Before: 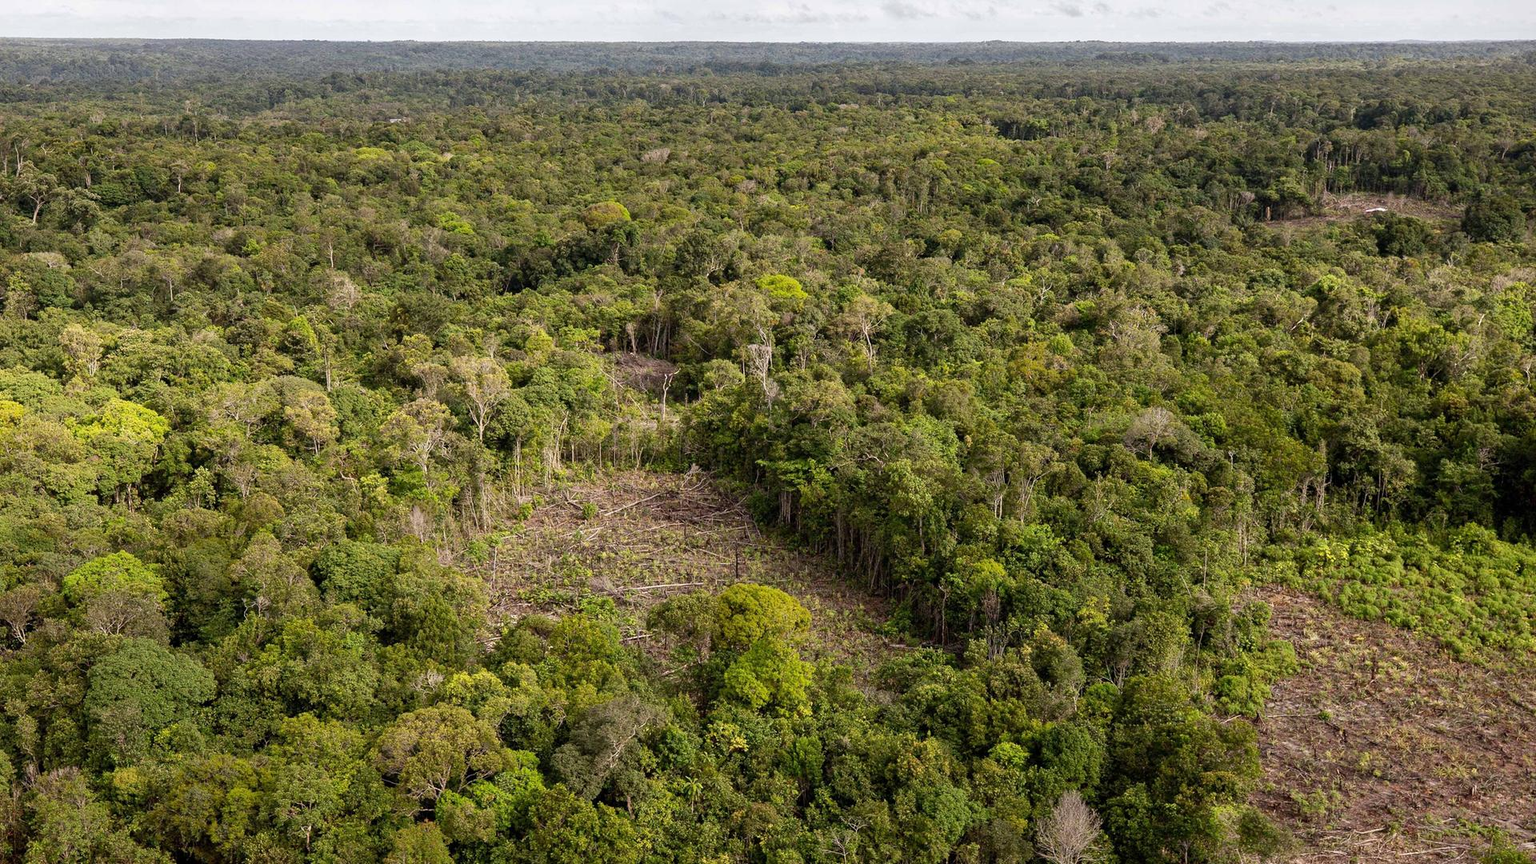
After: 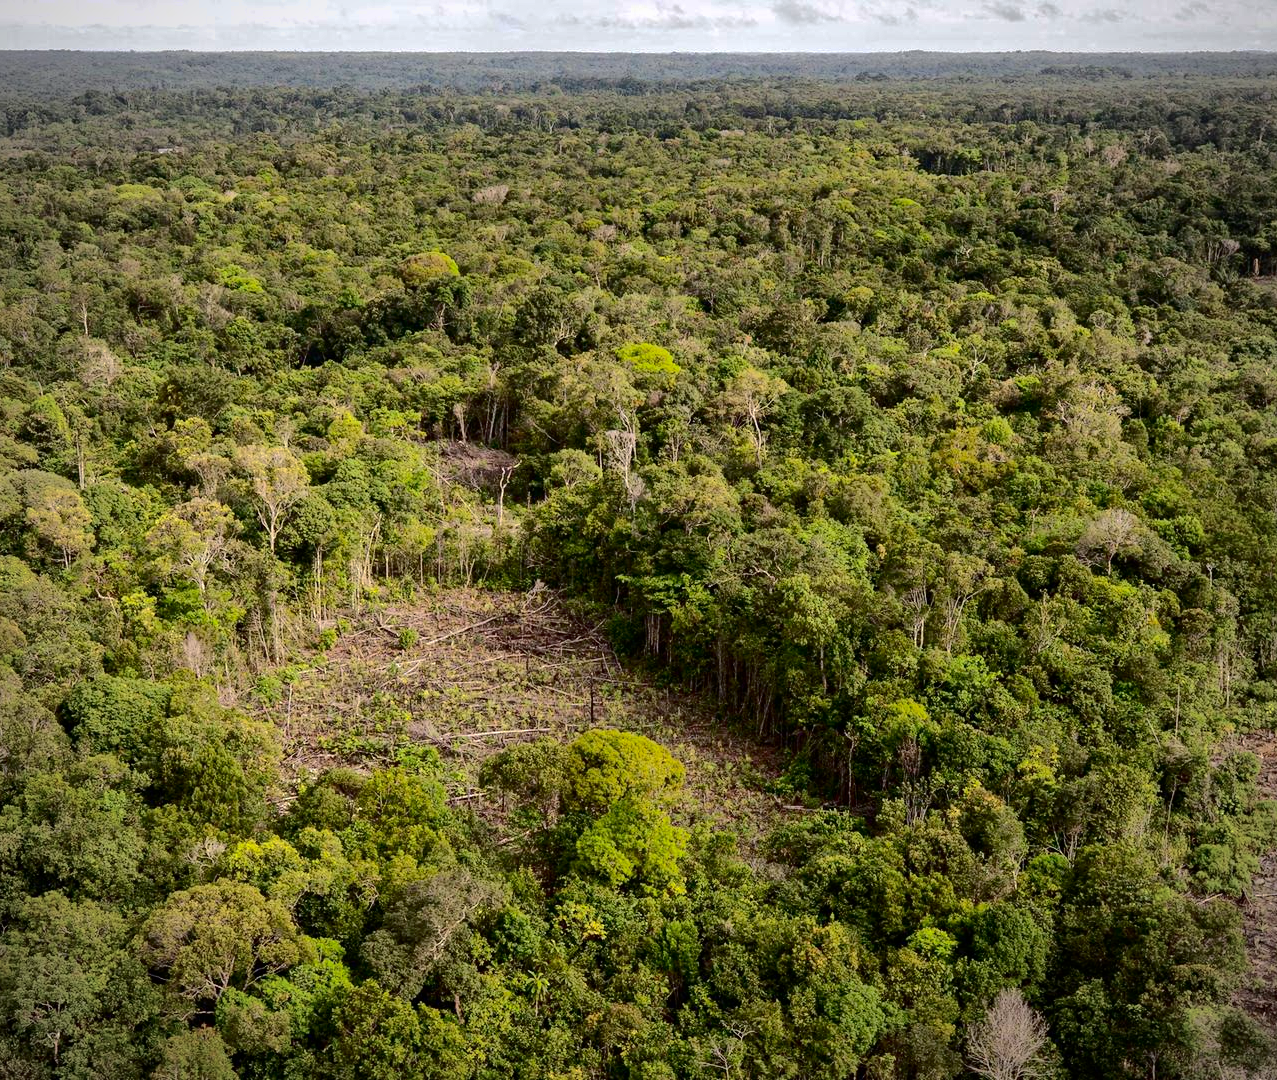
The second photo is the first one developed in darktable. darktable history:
contrast brightness saturation: contrast 0.127, brightness -0.064, saturation 0.164
crop: left 17.162%, right 16.285%
exposure: exposure -0.043 EV, compensate exposure bias true, compensate highlight preservation false
base curve: curves: ch0 [(0, 0) (0.74, 0.67) (1, 1)], preserve colors none
shadows and highlights: shadows 39.61, highlights -59.78
tone curve: curves: ch0 [(0, 0) (0.003, 0.002) (0.011, 0.007) (0.025, 0.016) (0.044, 0.027) (0.069, 0.045) (0.1, 0.077) (0.136, 0.114) (0.177, 0.166) (0.224, 0.241) (0.277, 0.328) (0.335, 0.413) (0.399, 0.498) (0.468, 0.572) (0.543, 0.638) (0.623, 0.711) (0.709, 0.786) (0.801, 0.853) (0.898, 0.929) (1, 1)], color space Lab, independent channels, preserve colors none
levels: levels [0, 0.476, 0.951]
vignetting: fall-off radius 62.92%
